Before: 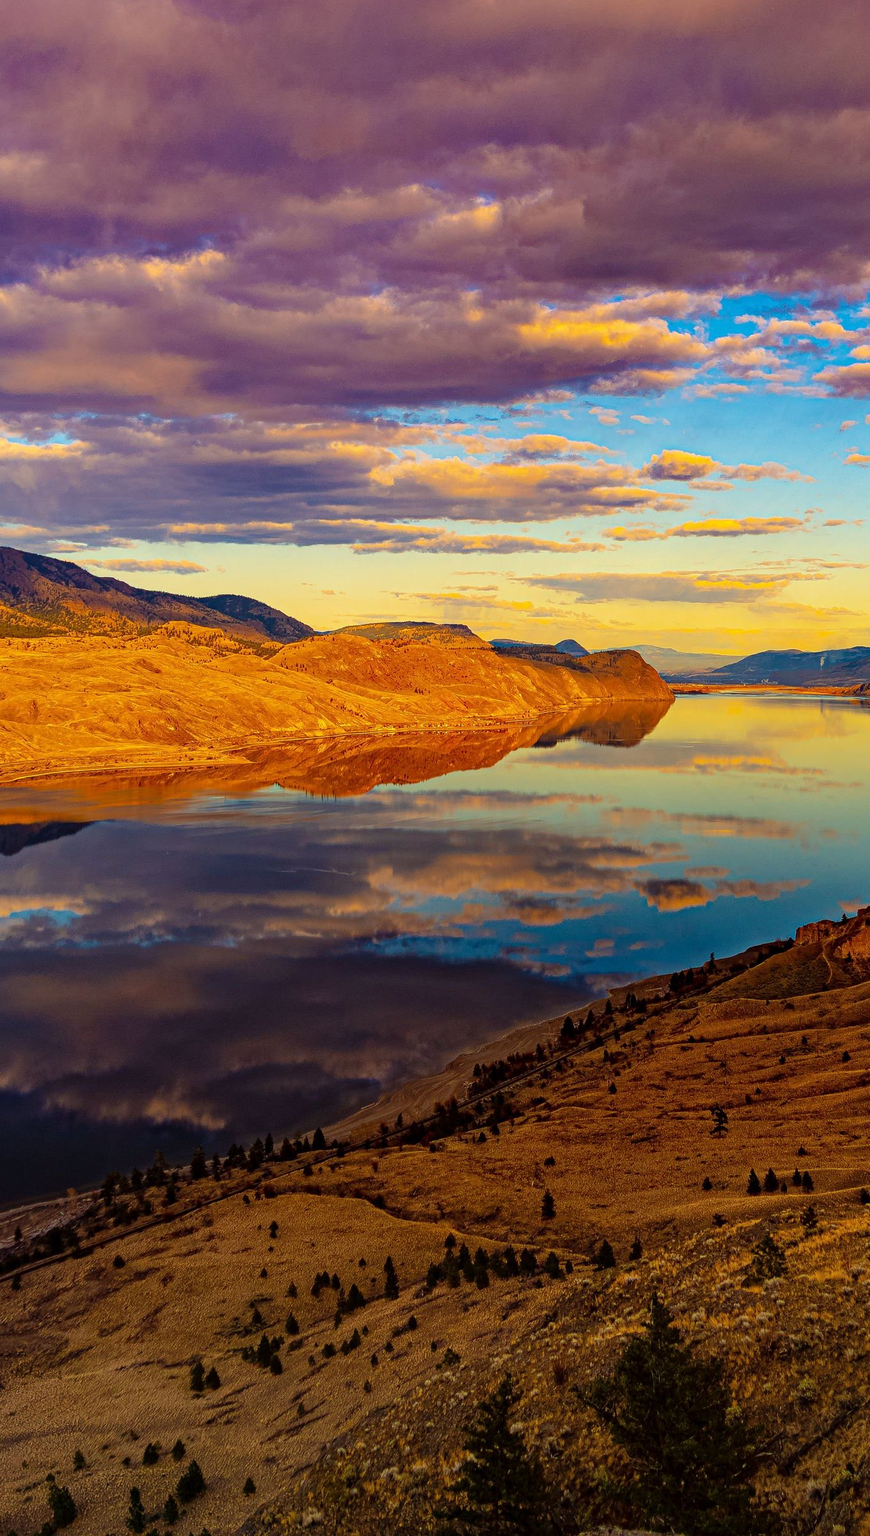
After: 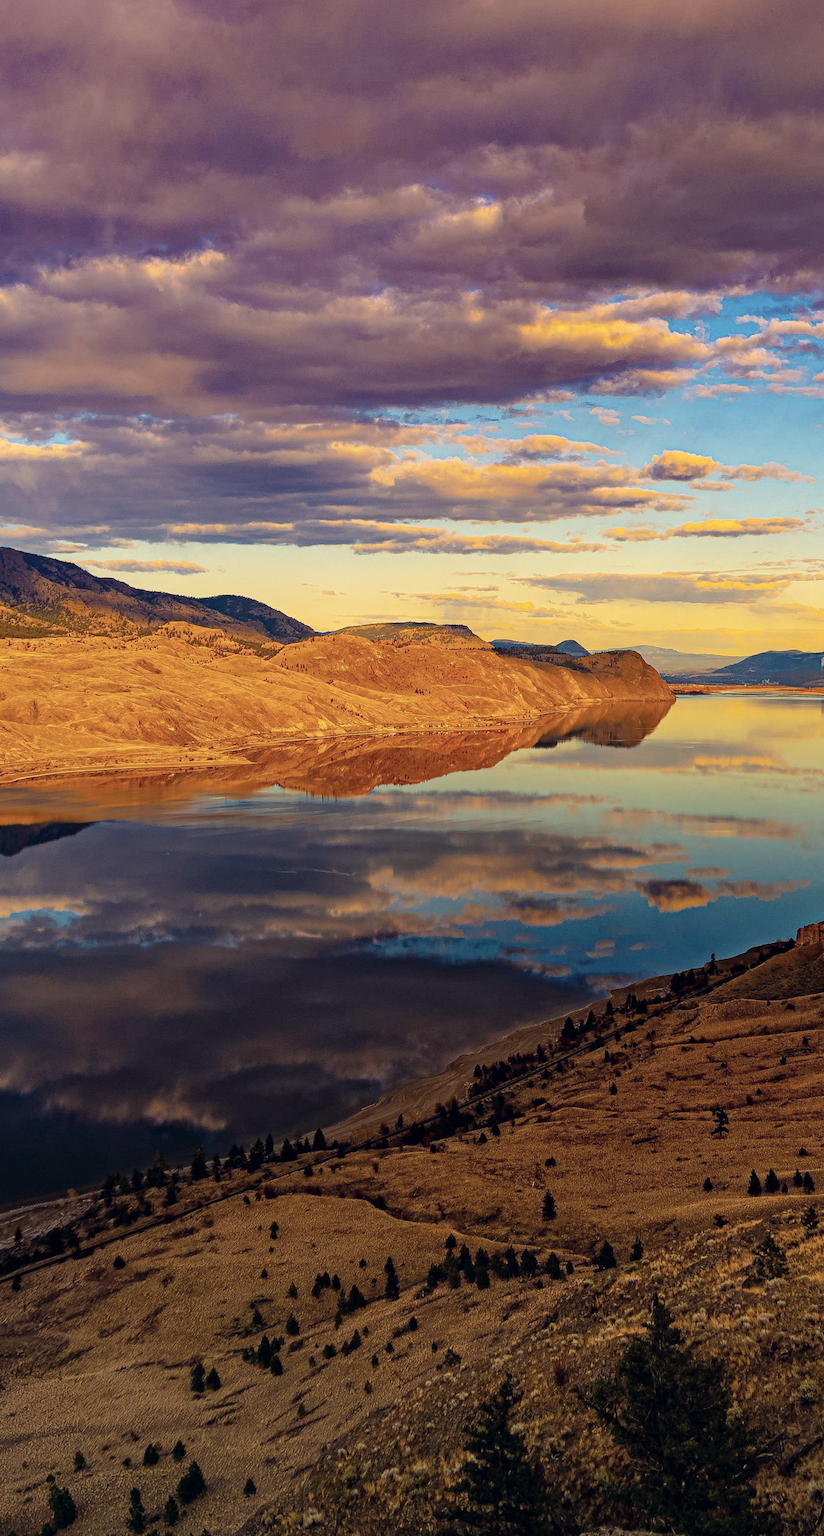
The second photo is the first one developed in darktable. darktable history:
contrast brightness saturation: saturation -0.064
crop and rotate: left 0%, right 5.339%
color correction: highlights a* 2.93, highlights b* 4.99, shadows a* -2.43, shadows b* -4.87, saturation 0.8
